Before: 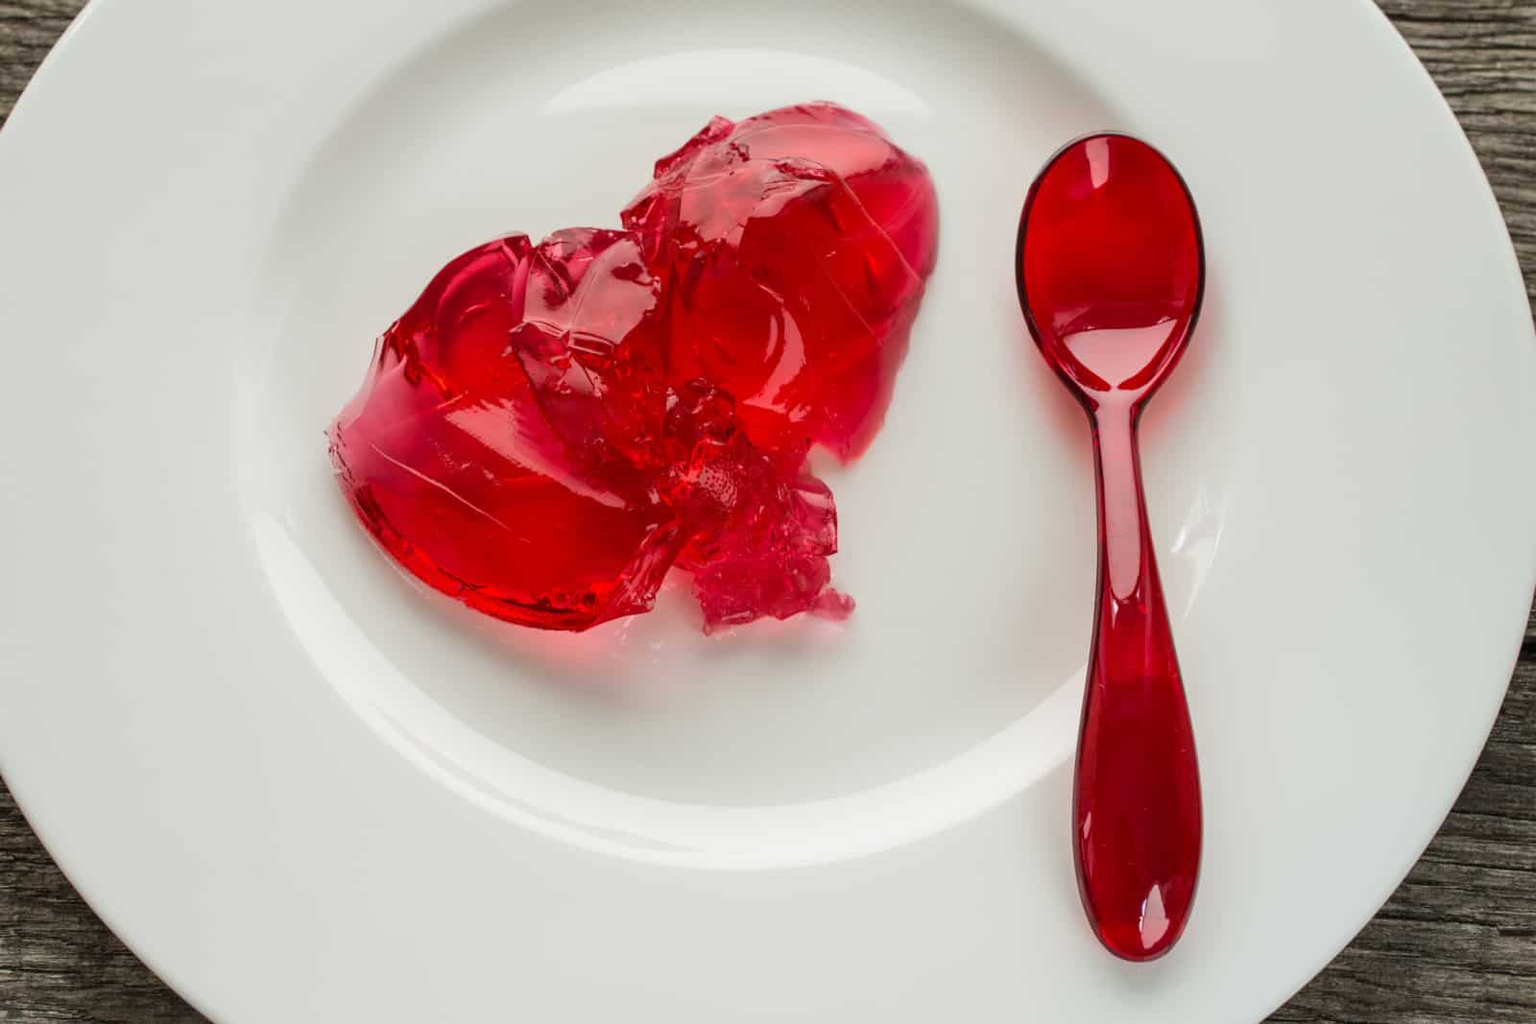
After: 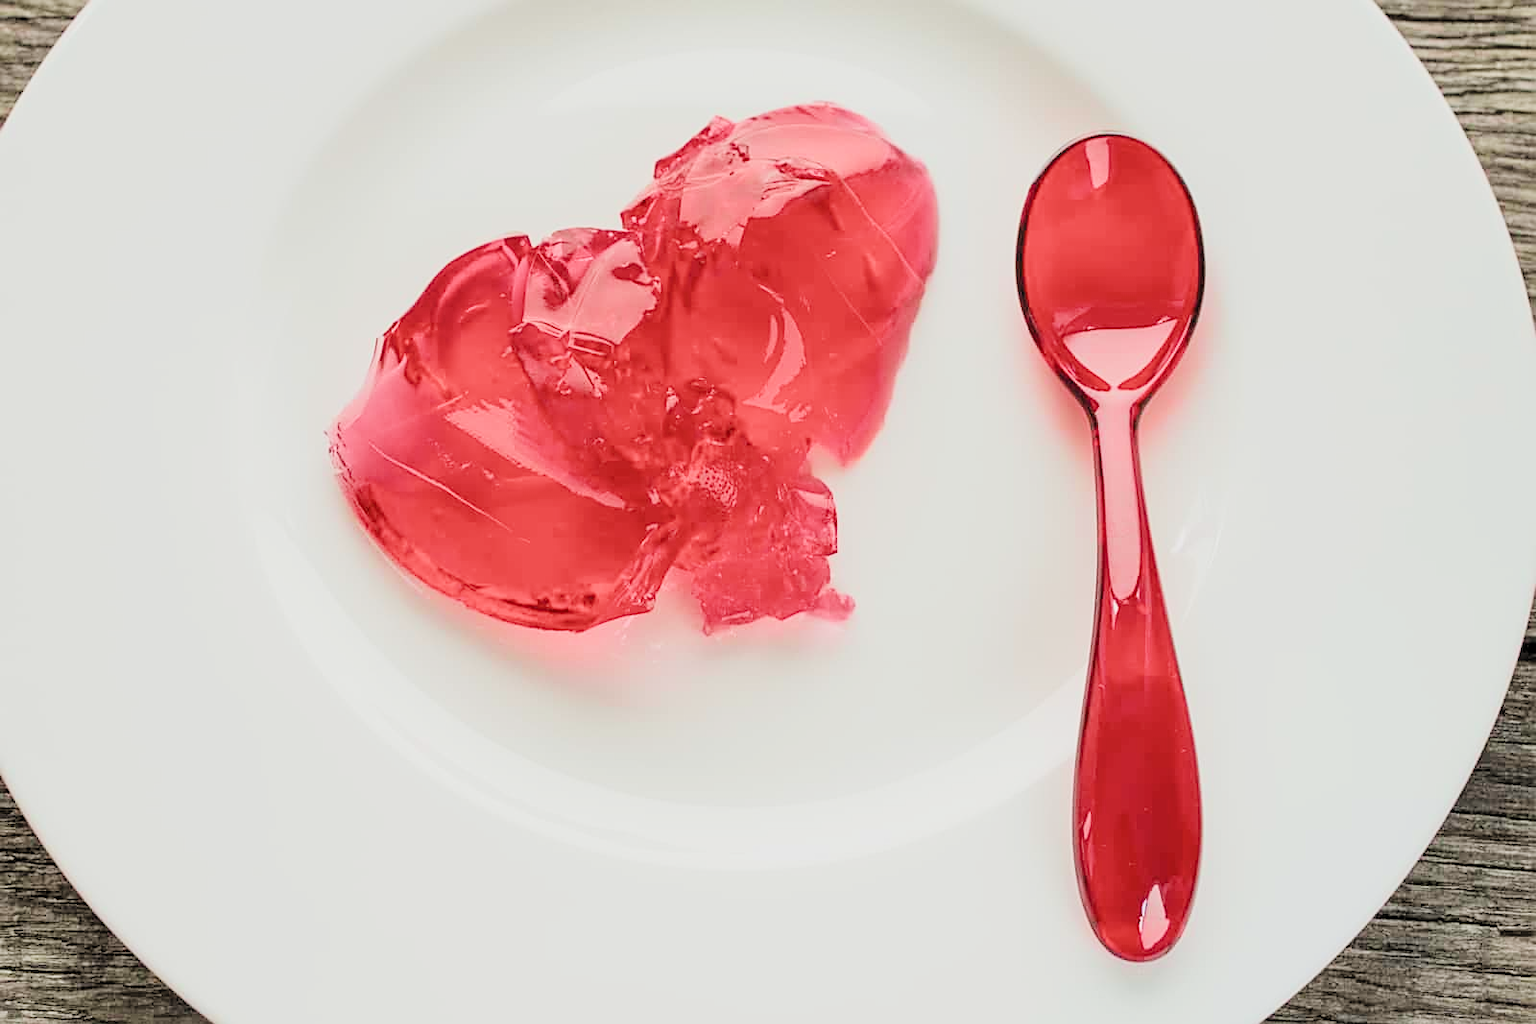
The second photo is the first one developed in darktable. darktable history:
sharpen: on, module defaults
filmic rgb: black relative exposure -6.15 EV, white relative exposure 6.96 EV, hardness 2.27, color science v4 (2020)
exposure: black level correction 0, exposure 1.5 EV, compensate highlight preservation false
